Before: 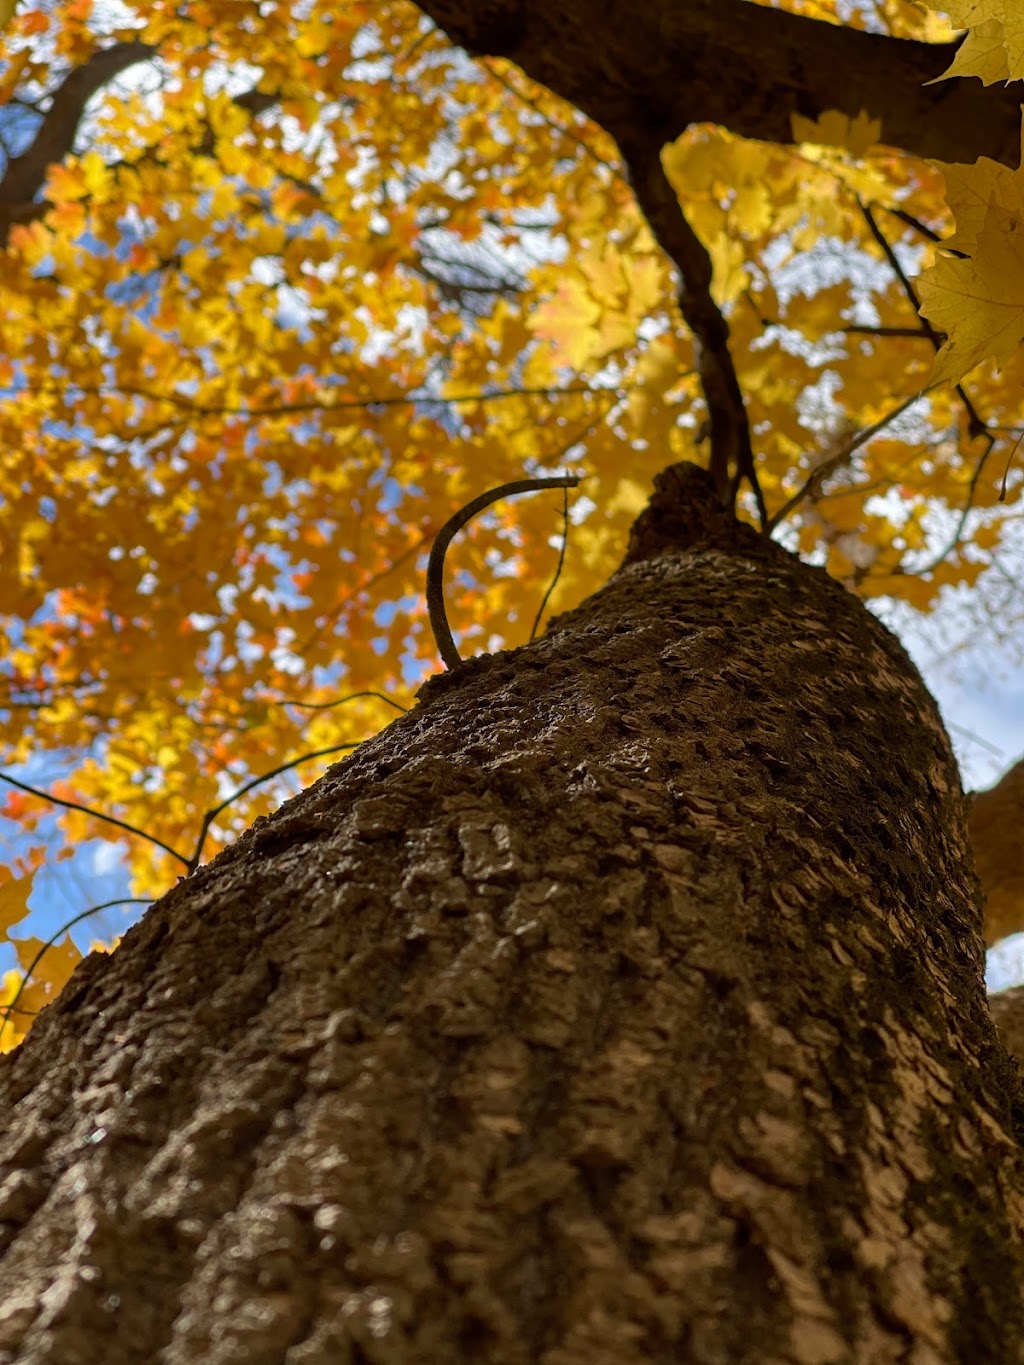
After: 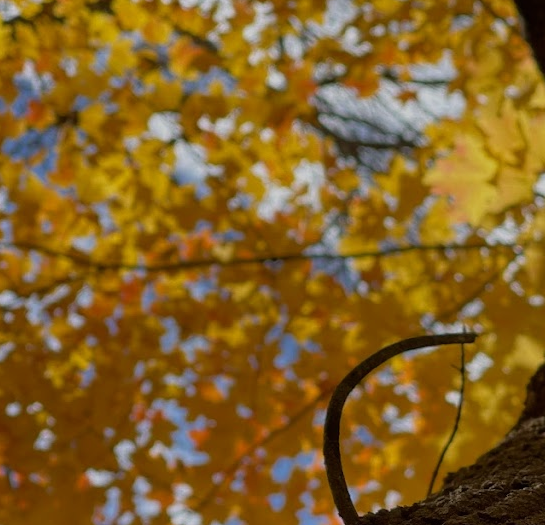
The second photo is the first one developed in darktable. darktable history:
exposure: black level correction 0, exposure -0.715 EV, compensate highlight preservation false
crop: left 10.144%, top 10.579%, right 36.543%, bottom 50.951%
